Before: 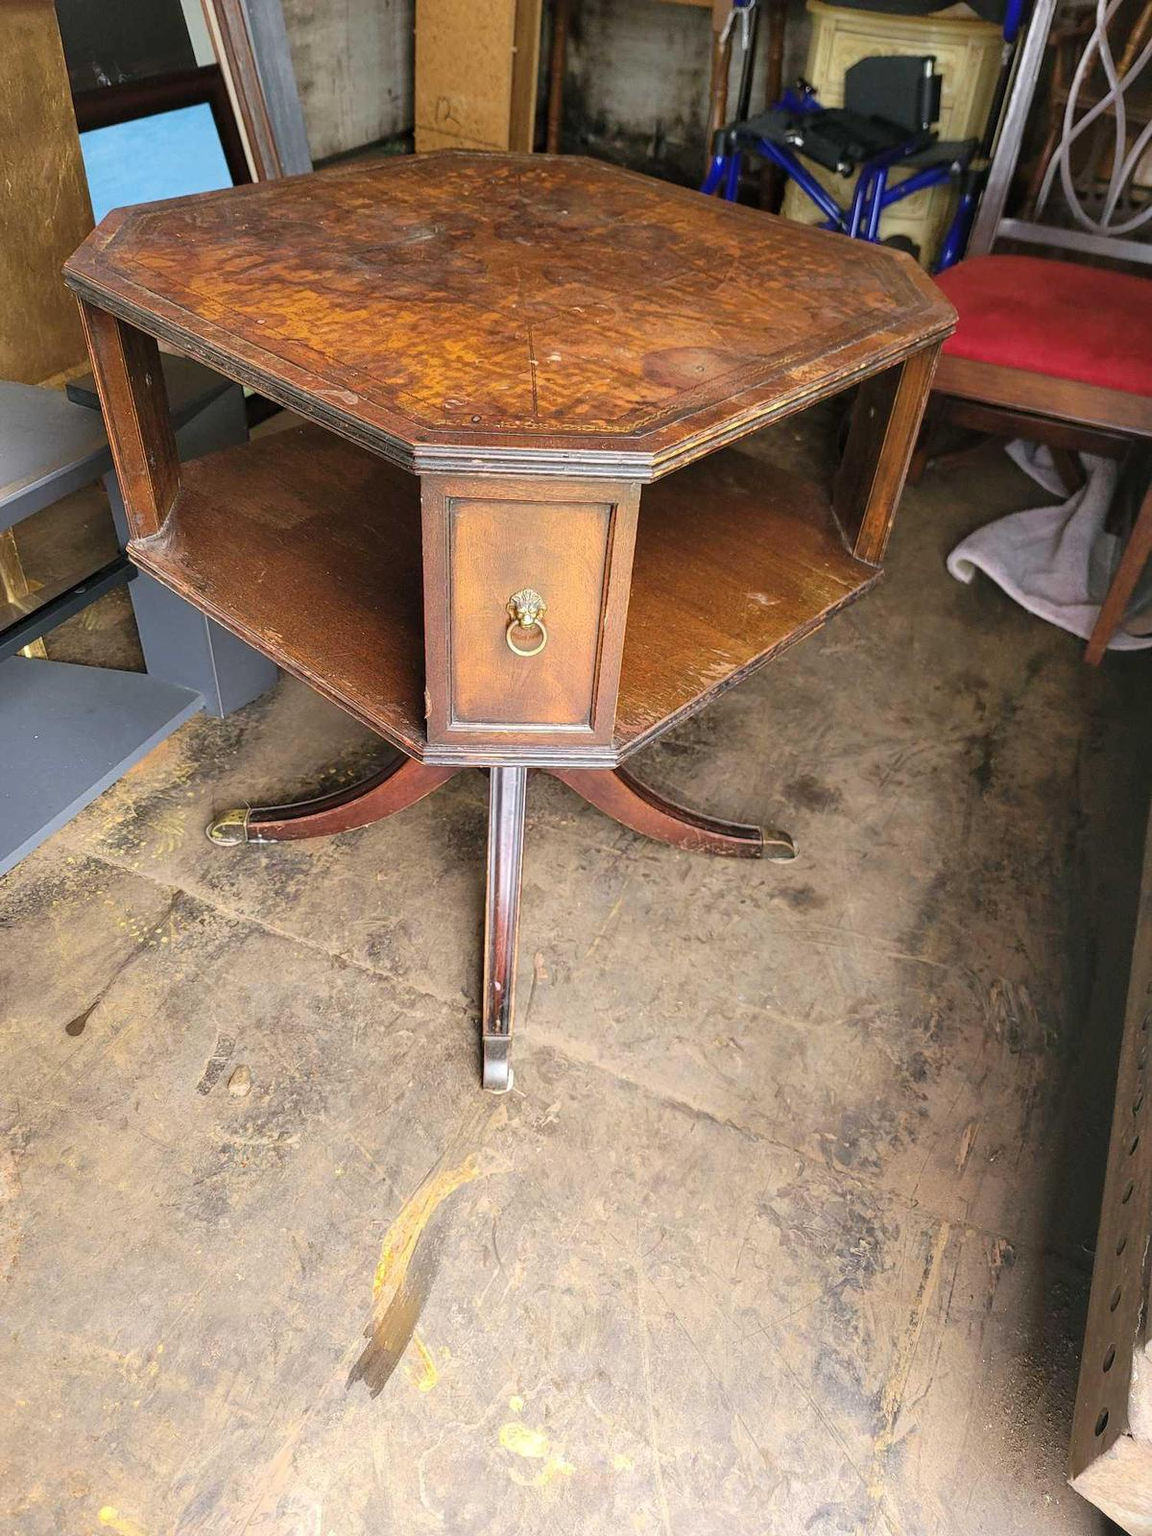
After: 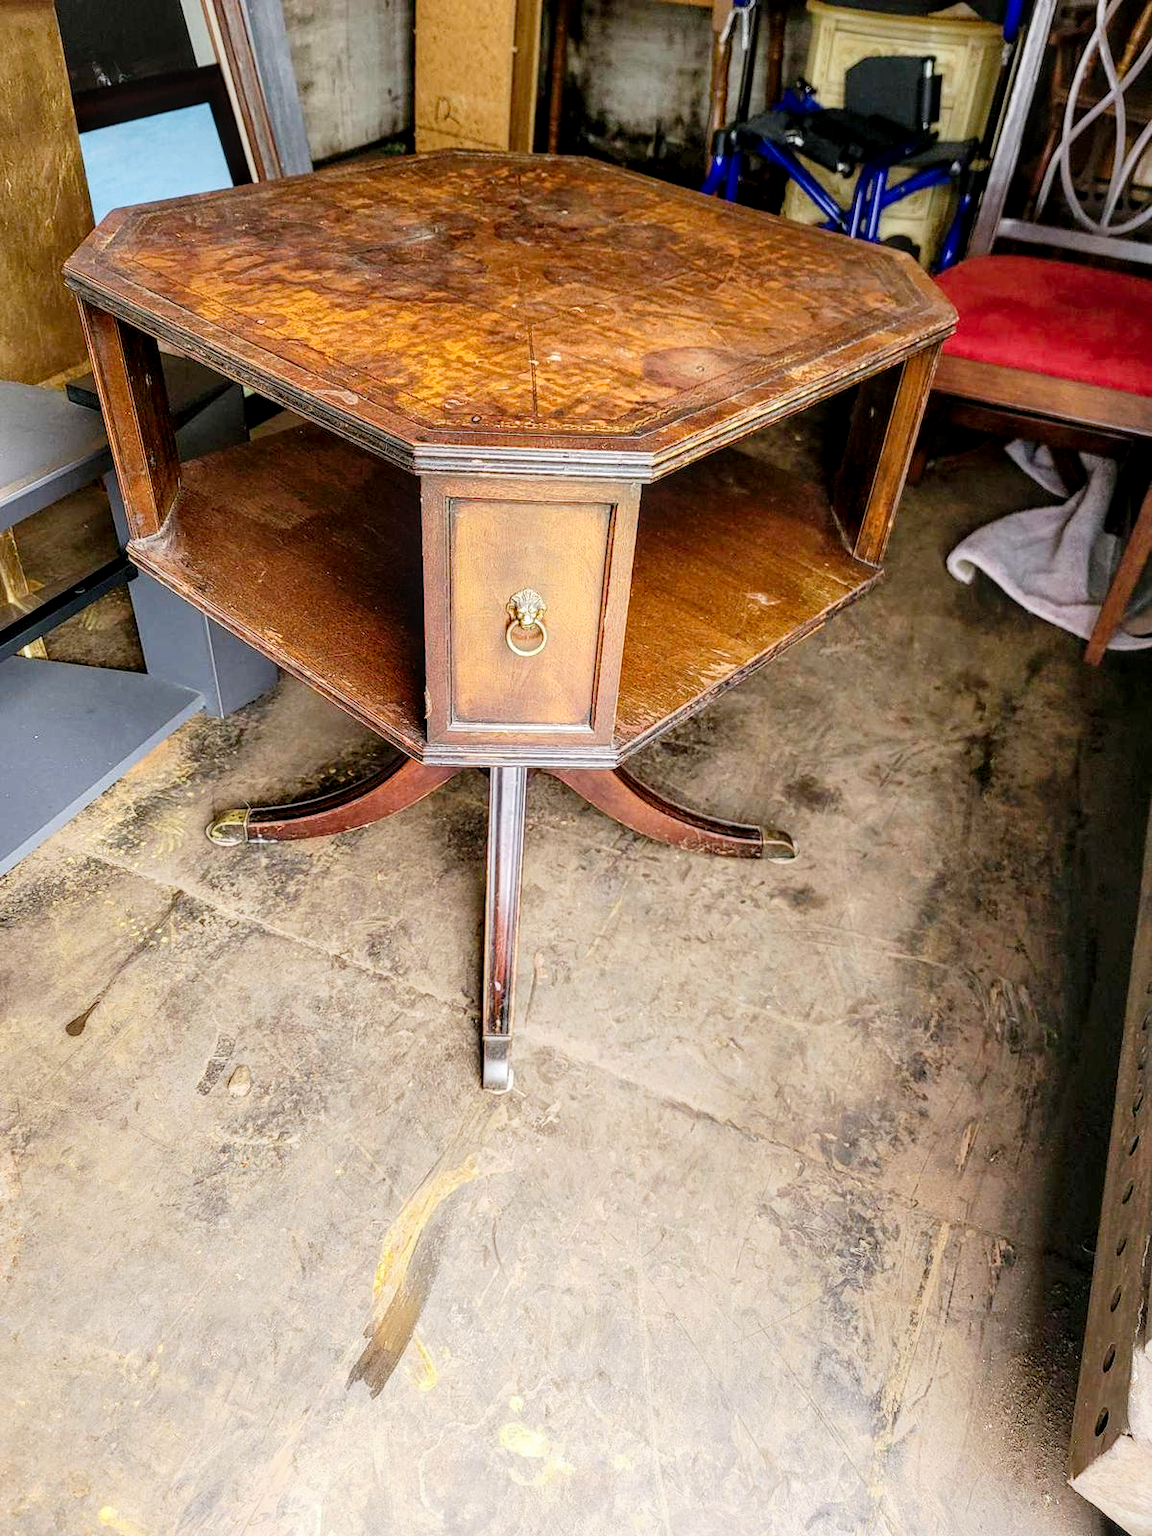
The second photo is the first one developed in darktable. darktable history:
tone curve: curves: ch0 [(0.017, 0) (0.122, 0.046) (0.295, 0.297) (0.449, 0.505) (0.559, 0.629) (0.729, 0.796) (0.879, 0.898) (1, 0.97)]; ch1 [(0, 0) (0.393, 0.4) (0.447, 0.447) (0.485, 0.497) (0.522, 0.503) (0.539, 0.52) (0.606, 0.6) (0.696, 0.679) (1, 1)]; ch2 [(0, 0) (0.369, 0.388) (0.449, 0.431) (0.499, 0.501) (0.516, 0.536) (0.604, 0.599) (0.741, 0.763) (1, 1)], preserve colors none
local contrast: detail 130%
